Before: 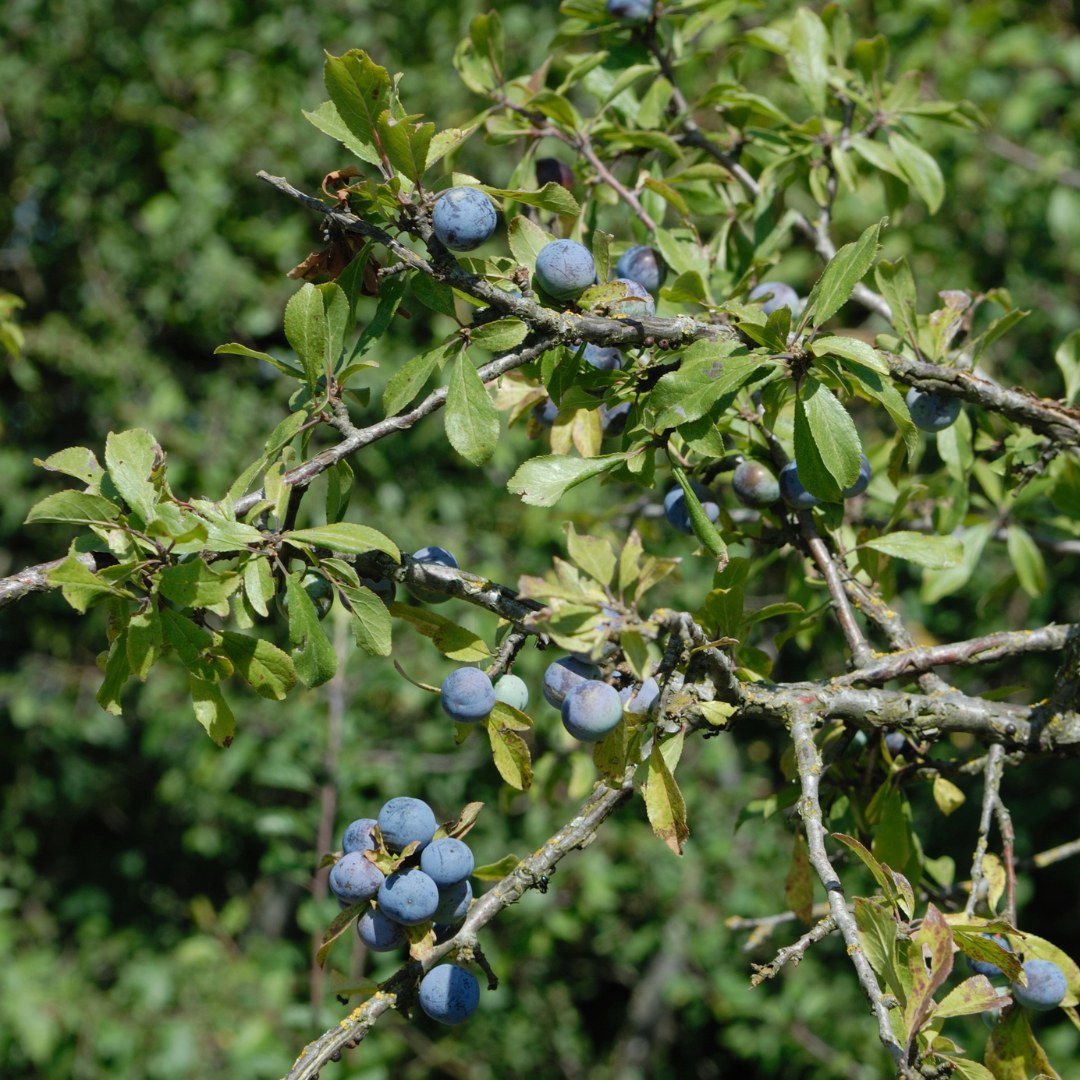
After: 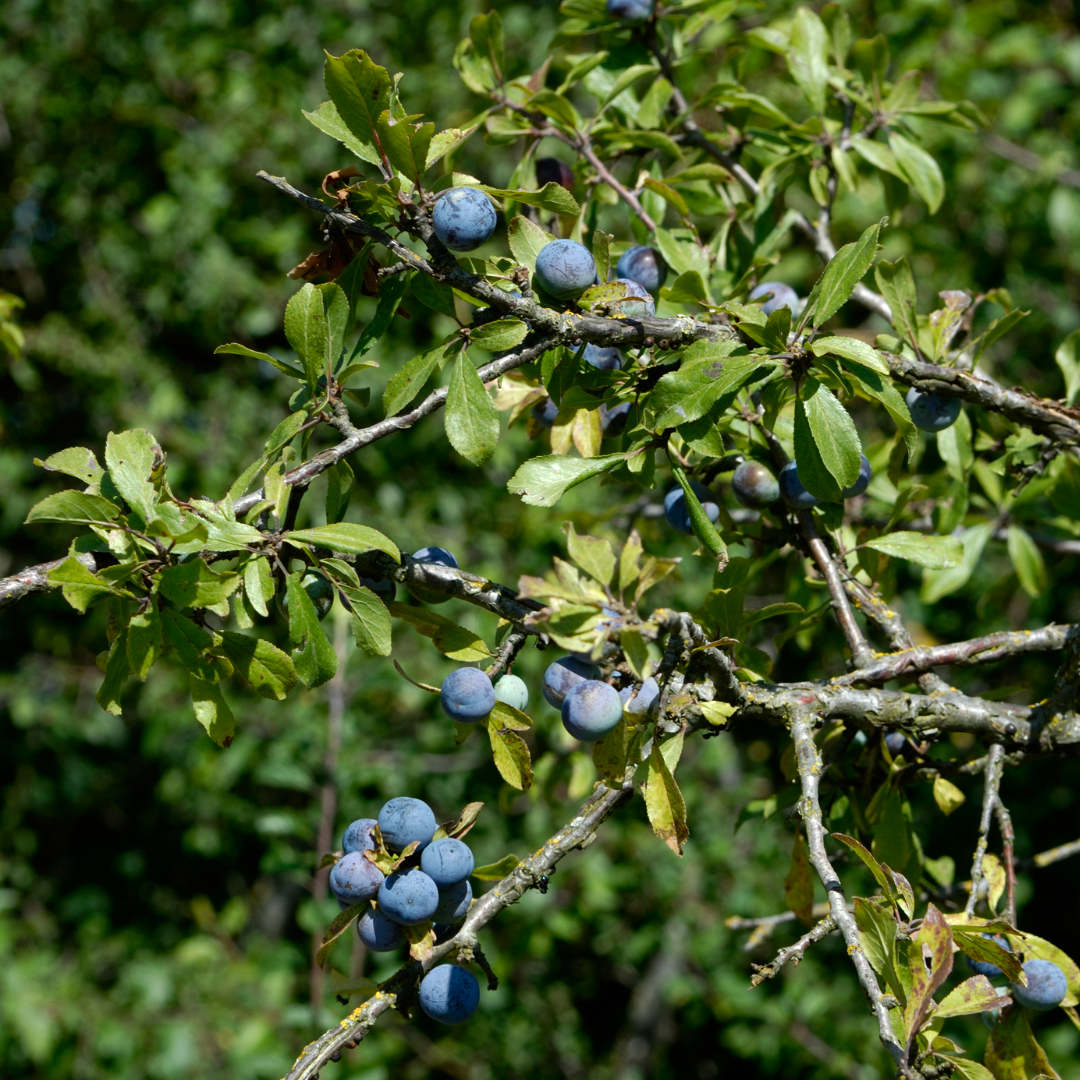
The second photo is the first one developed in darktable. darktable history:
contrast brightness saturation: brightness -0.09
color balance rgb: linear chroma grading › global chroma 10%, global vibrance 10%, contrast 15%, saturation formula JzAzBz (2021)
